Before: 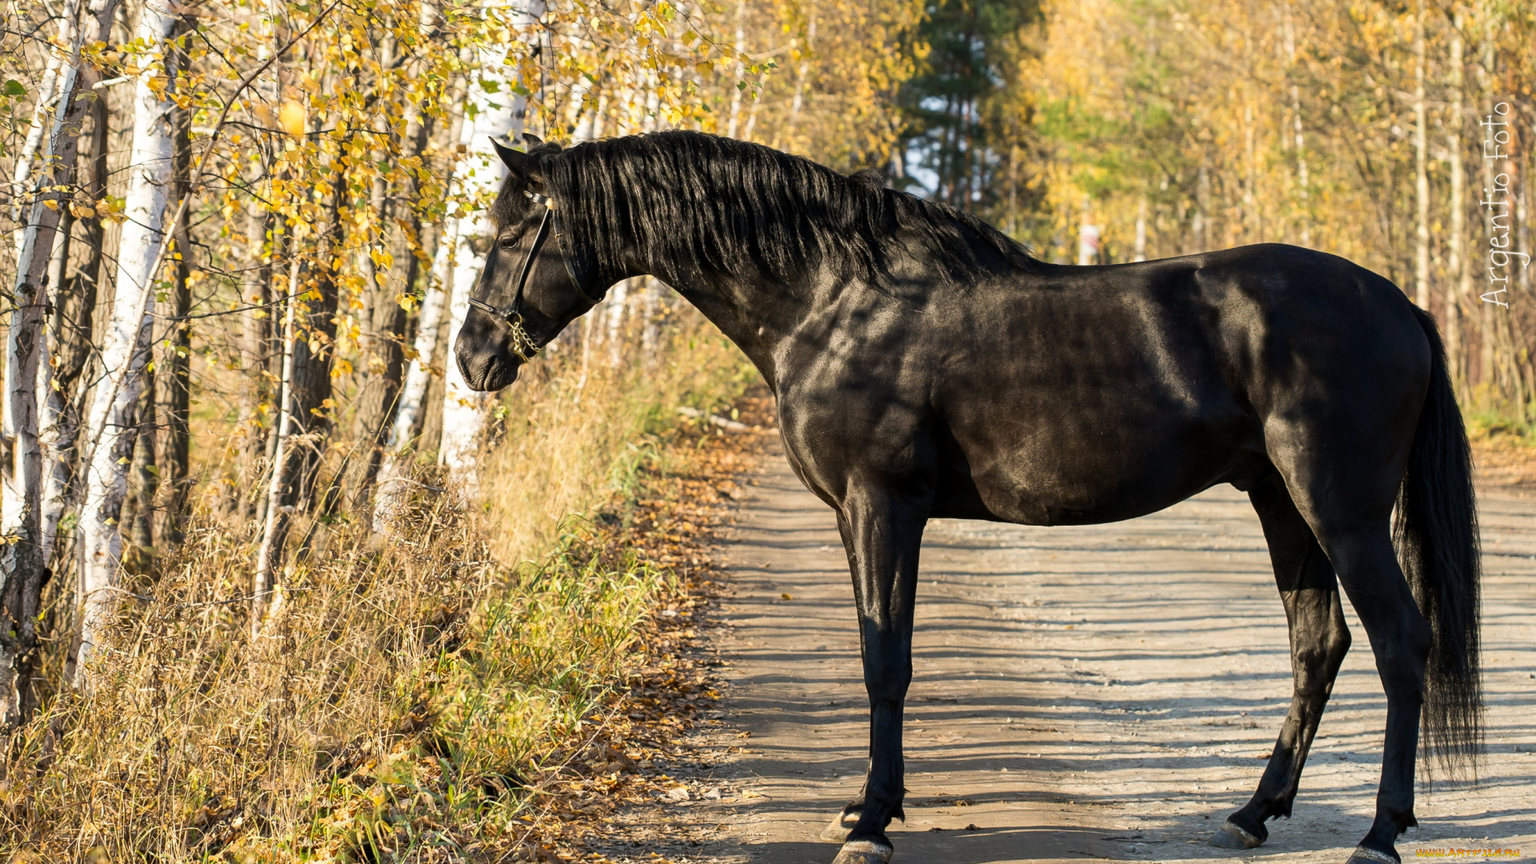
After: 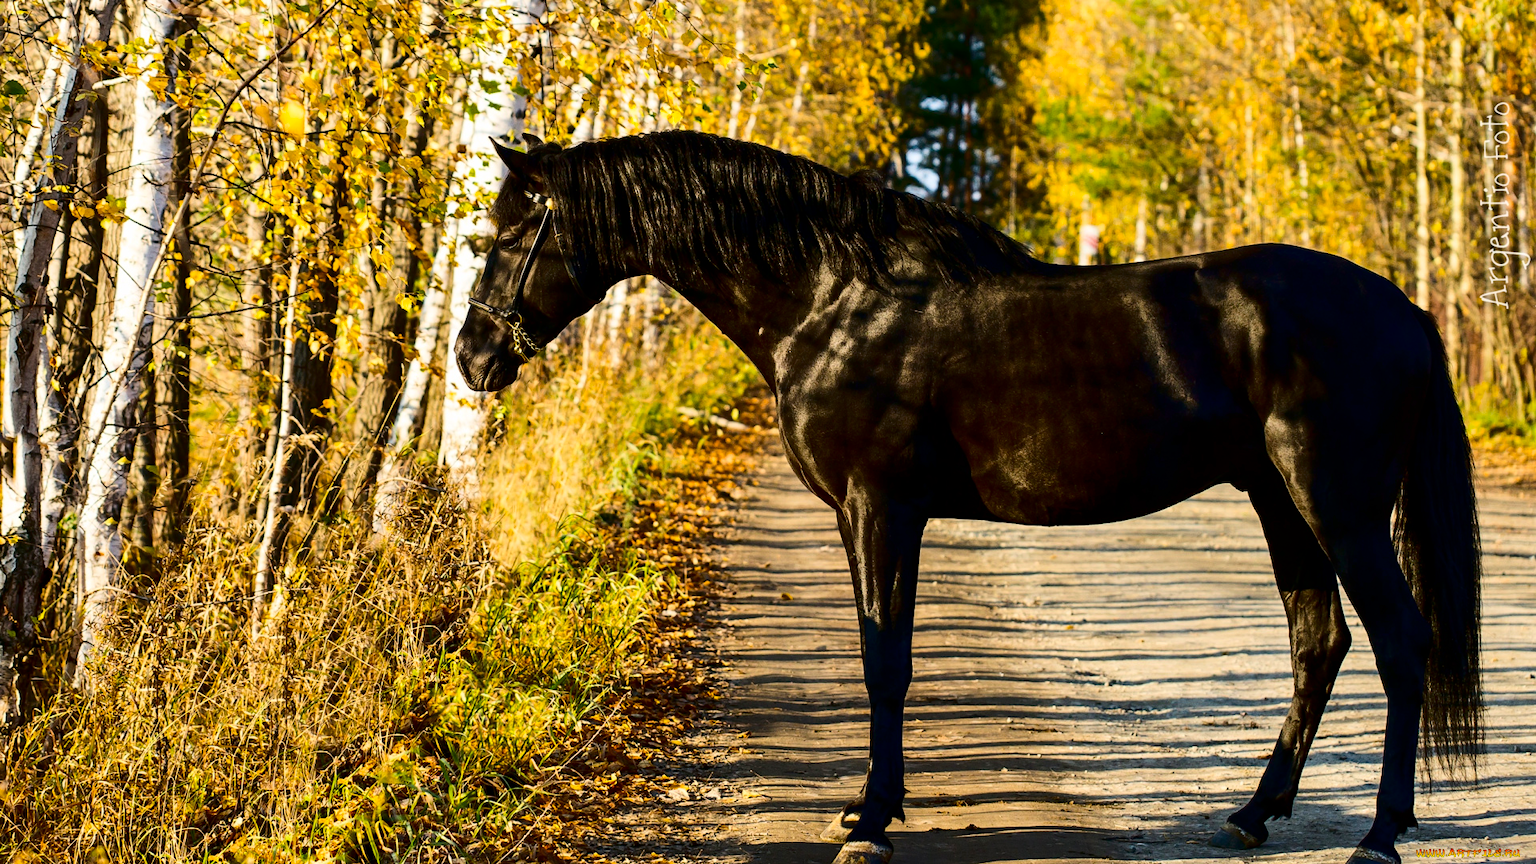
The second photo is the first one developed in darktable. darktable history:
contrast brightness saturation: contrast 0.24, brightness -0.24, saturation 0.14
color balance rgb: perceptual saturation grading › global saturation 25%, global vibrance 20%
